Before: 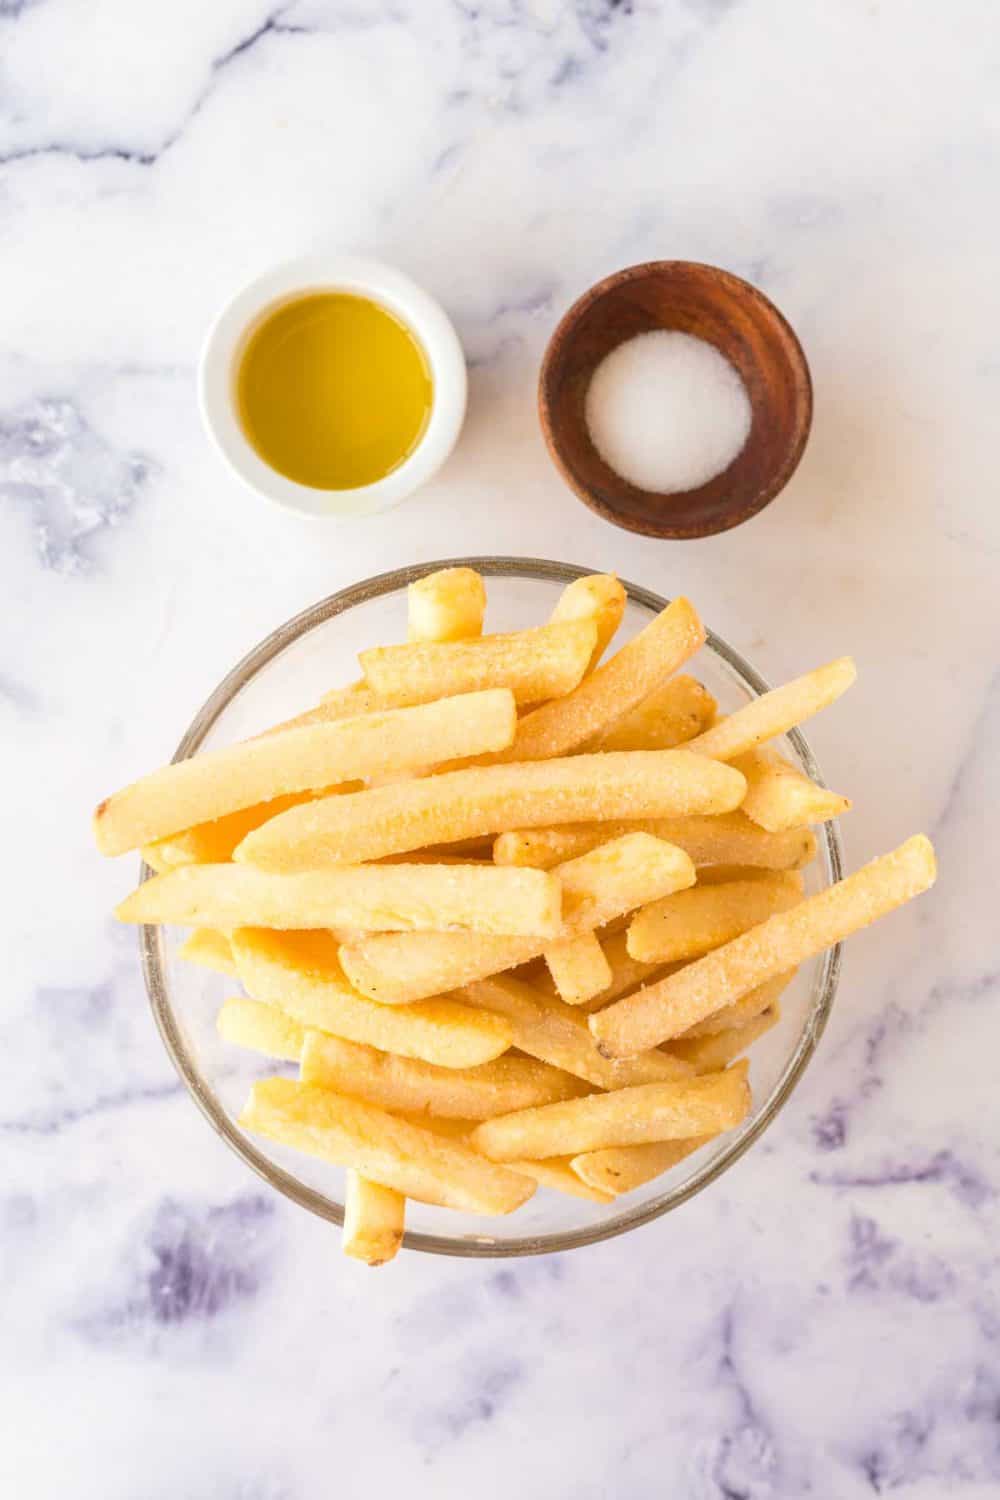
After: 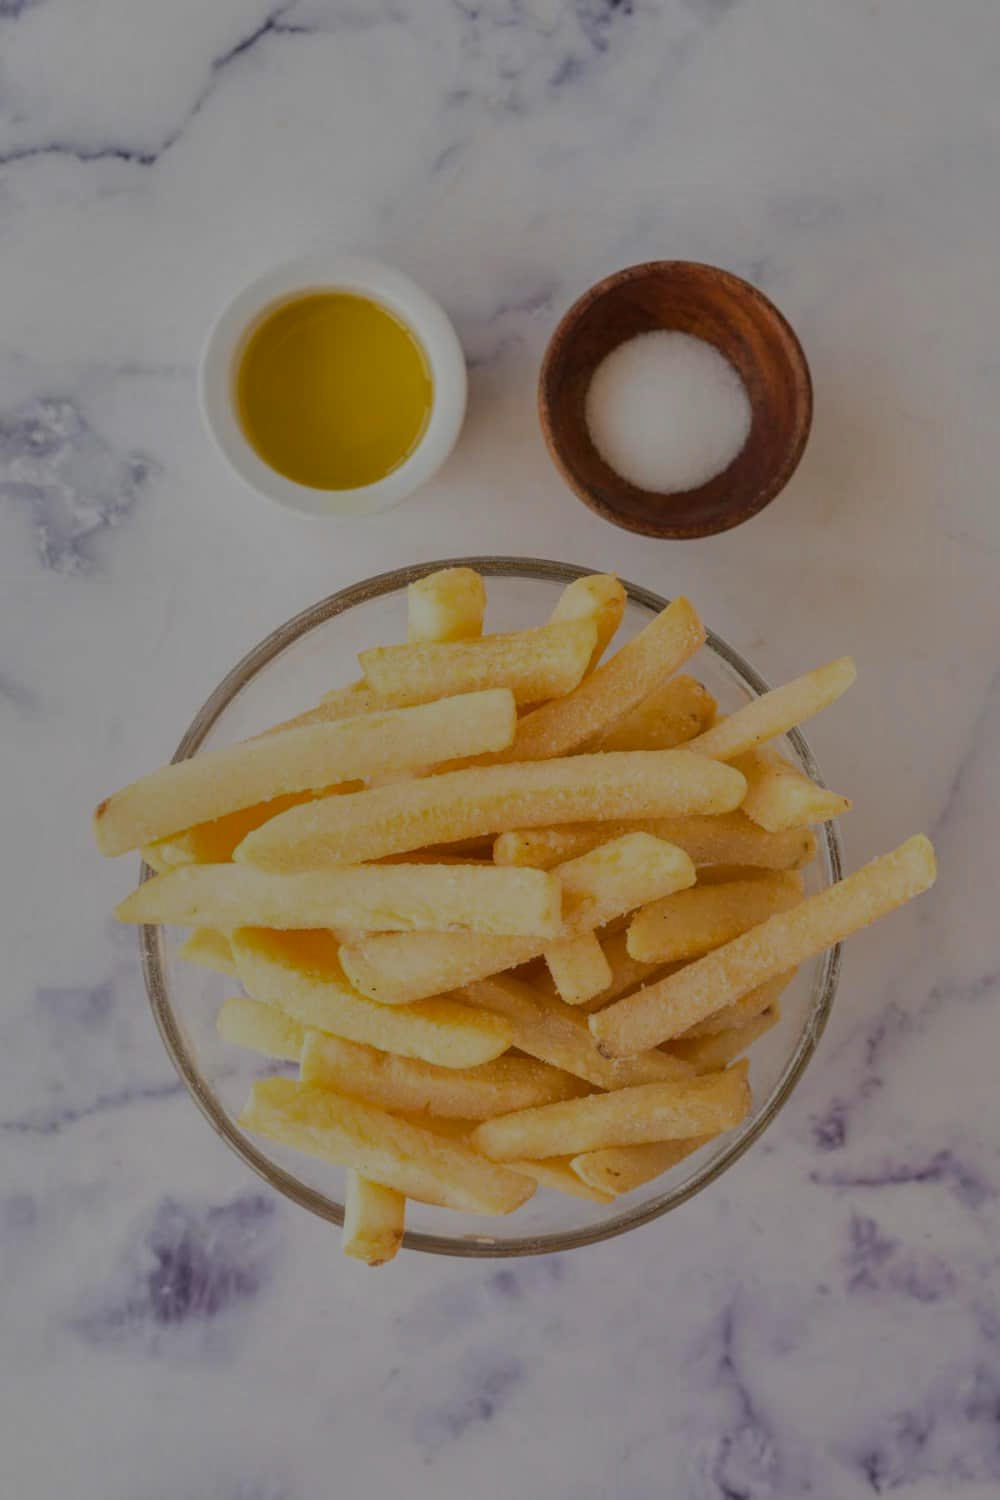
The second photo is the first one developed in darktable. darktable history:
shadows and highlights: white point adjustment 0.145, highlights -71.07, soften with gaussian
exposure: exposure -1.444 EV, compensate highlight preservation false
